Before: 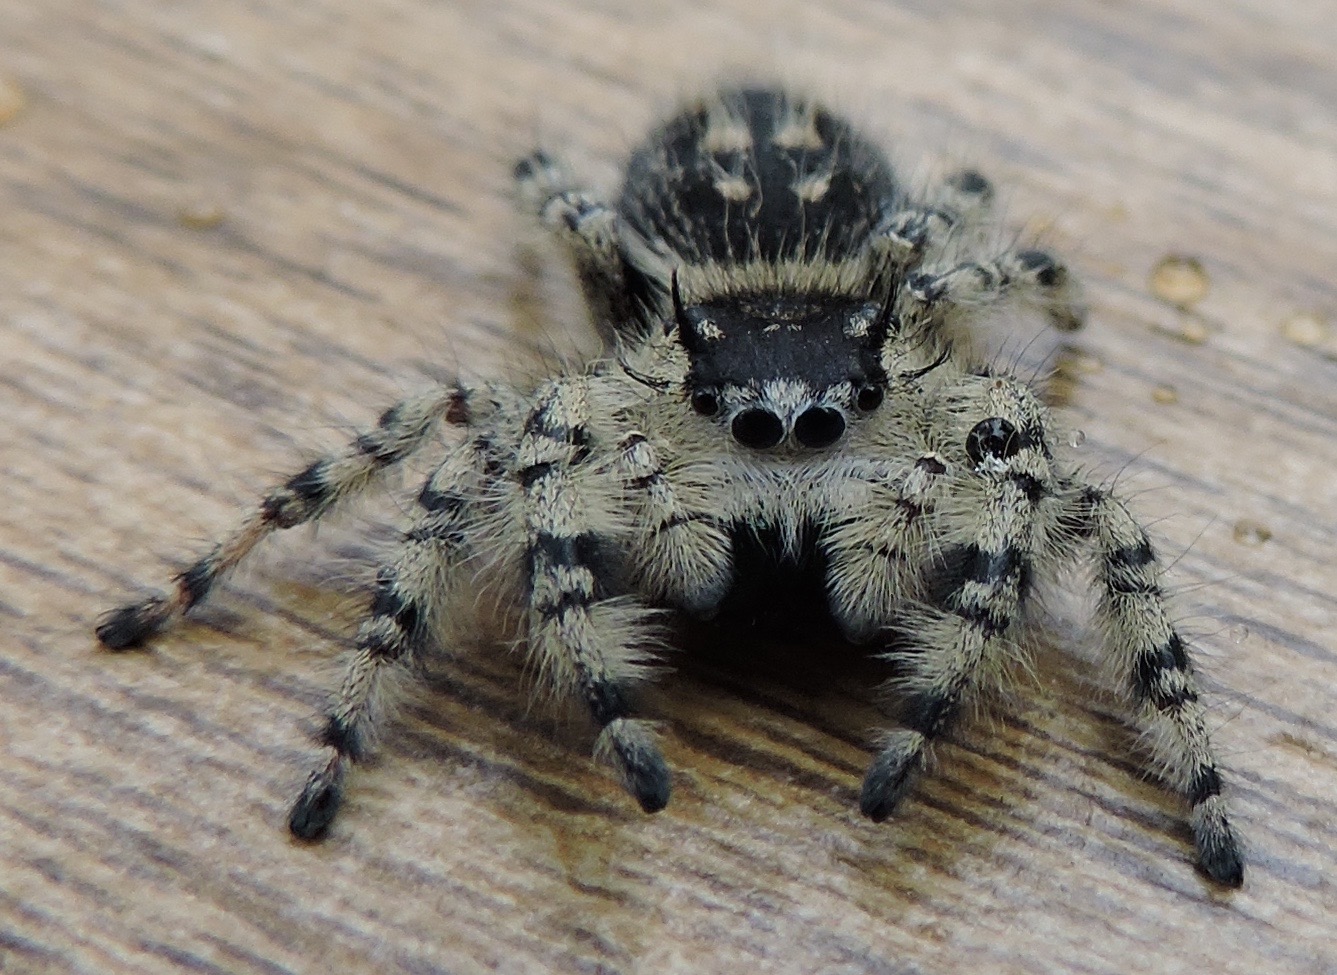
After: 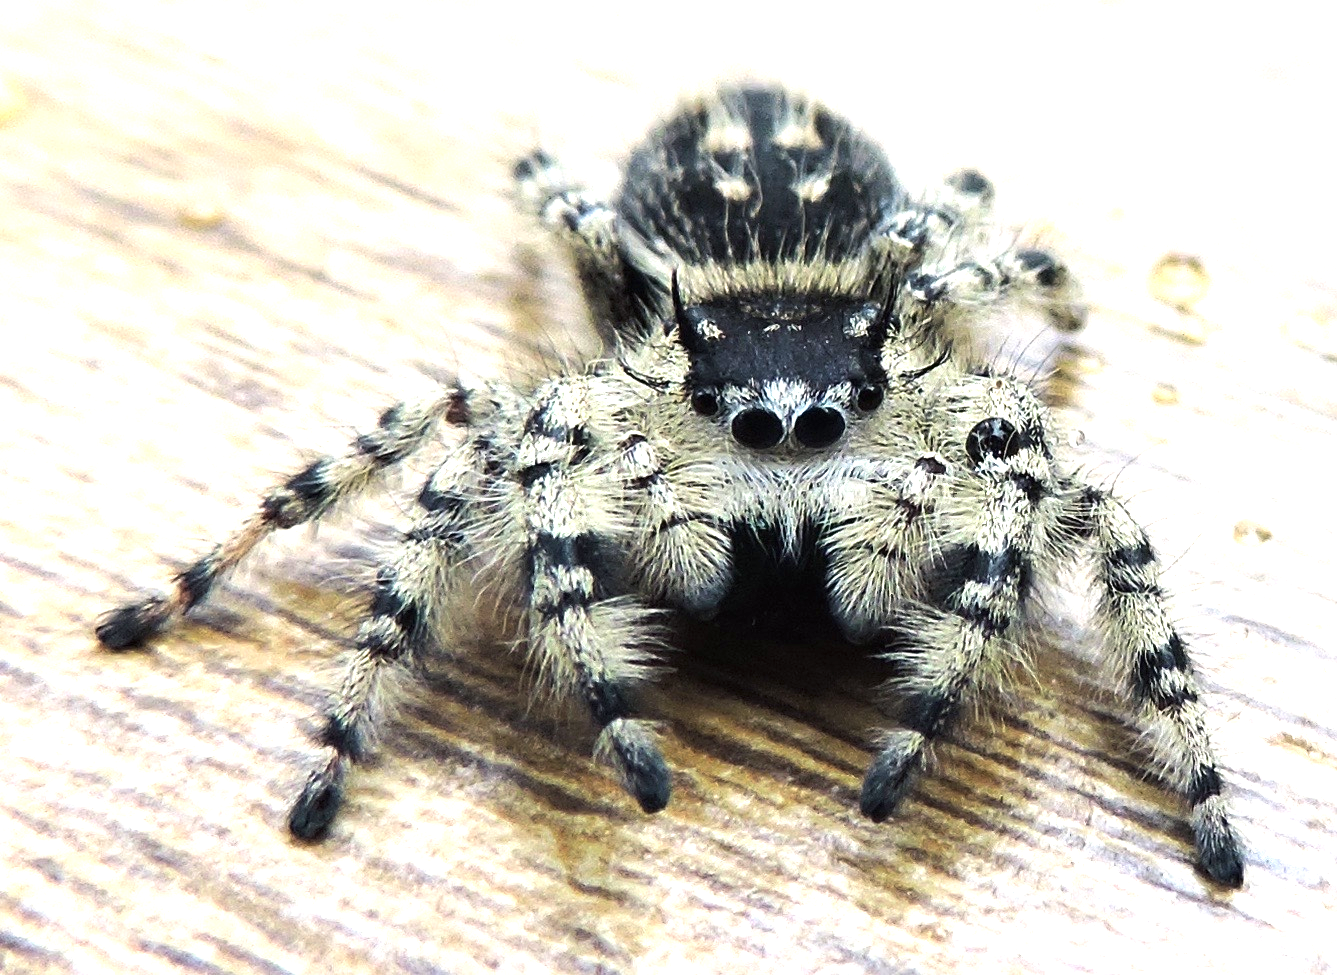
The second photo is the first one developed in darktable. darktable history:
exposure: black level correction 0, exposure 1.101 EV, compensate highlight preservation false
color balance rgb: shadows lift › chroma 2.03%, shadows lift › hue 249.83°, power › hue 72.33°, highlights gain › chroma 0.108%, highlights gain › hue 332.62°, perceptual saturation grading › global saturation 0.46%, perceptual brilliance grading › highlights 16.357%, perceptual brilliance grading › mid-tones 6.477%, perceptual brilliance grading › shadows -15.239%, global vibrance 20%
